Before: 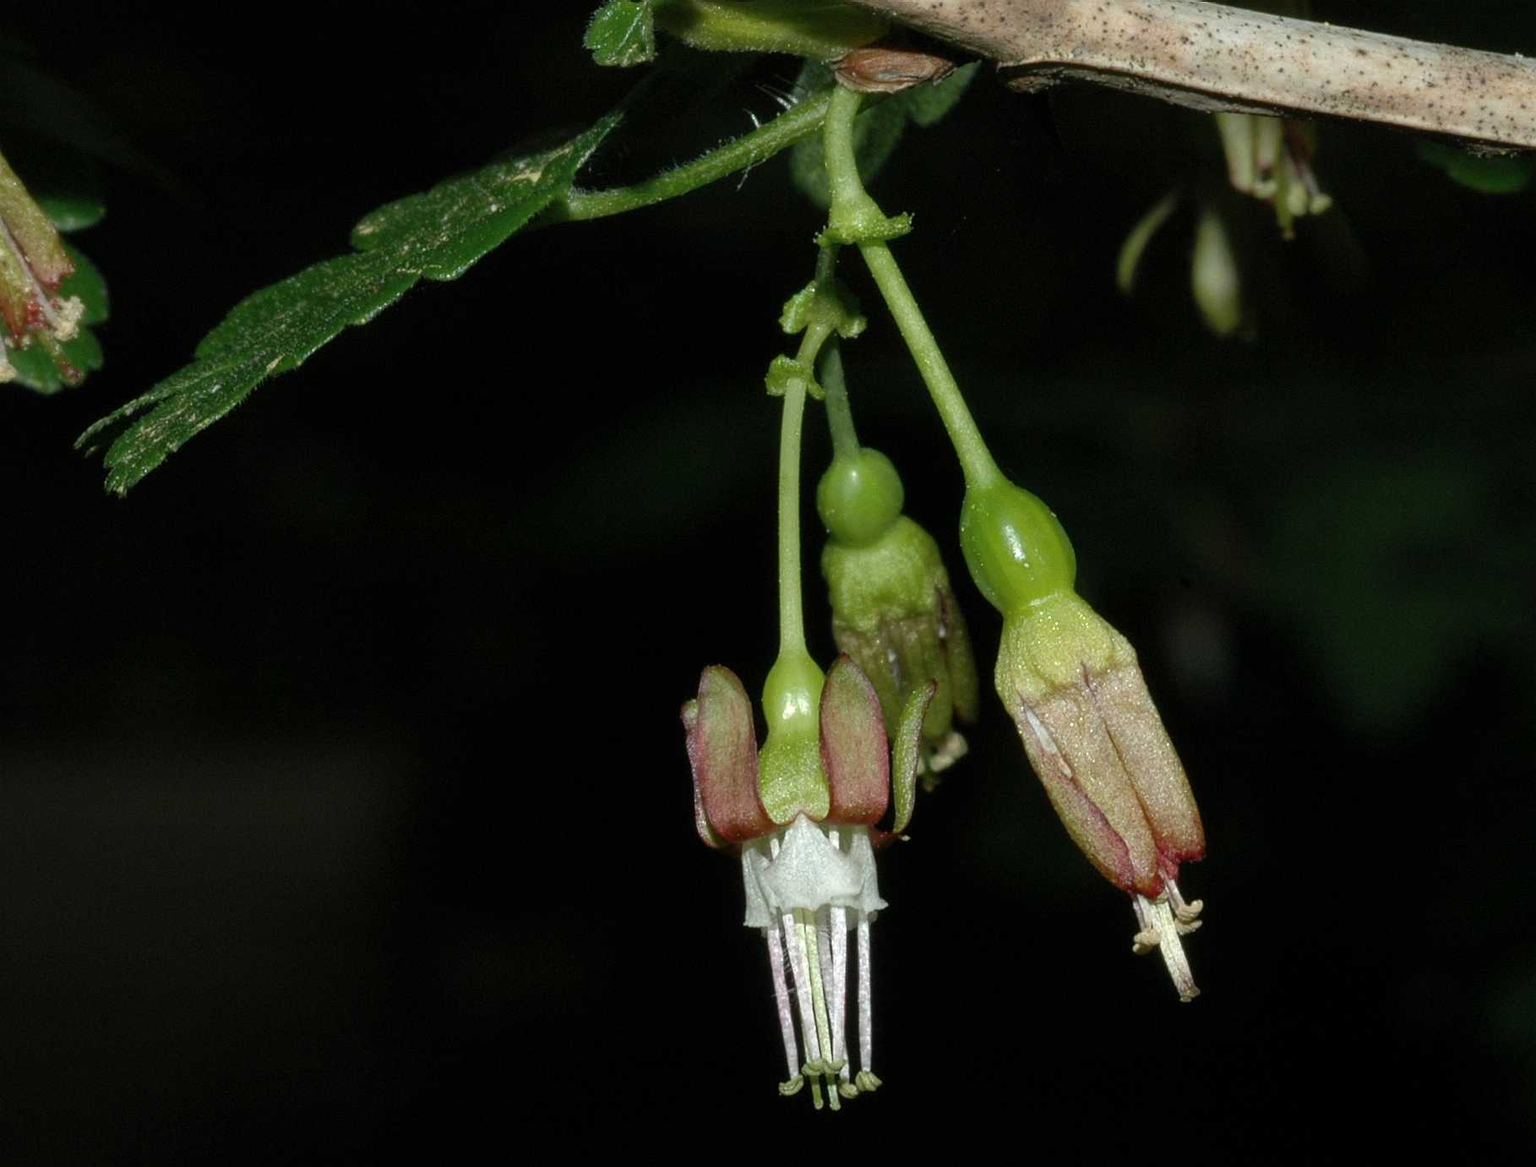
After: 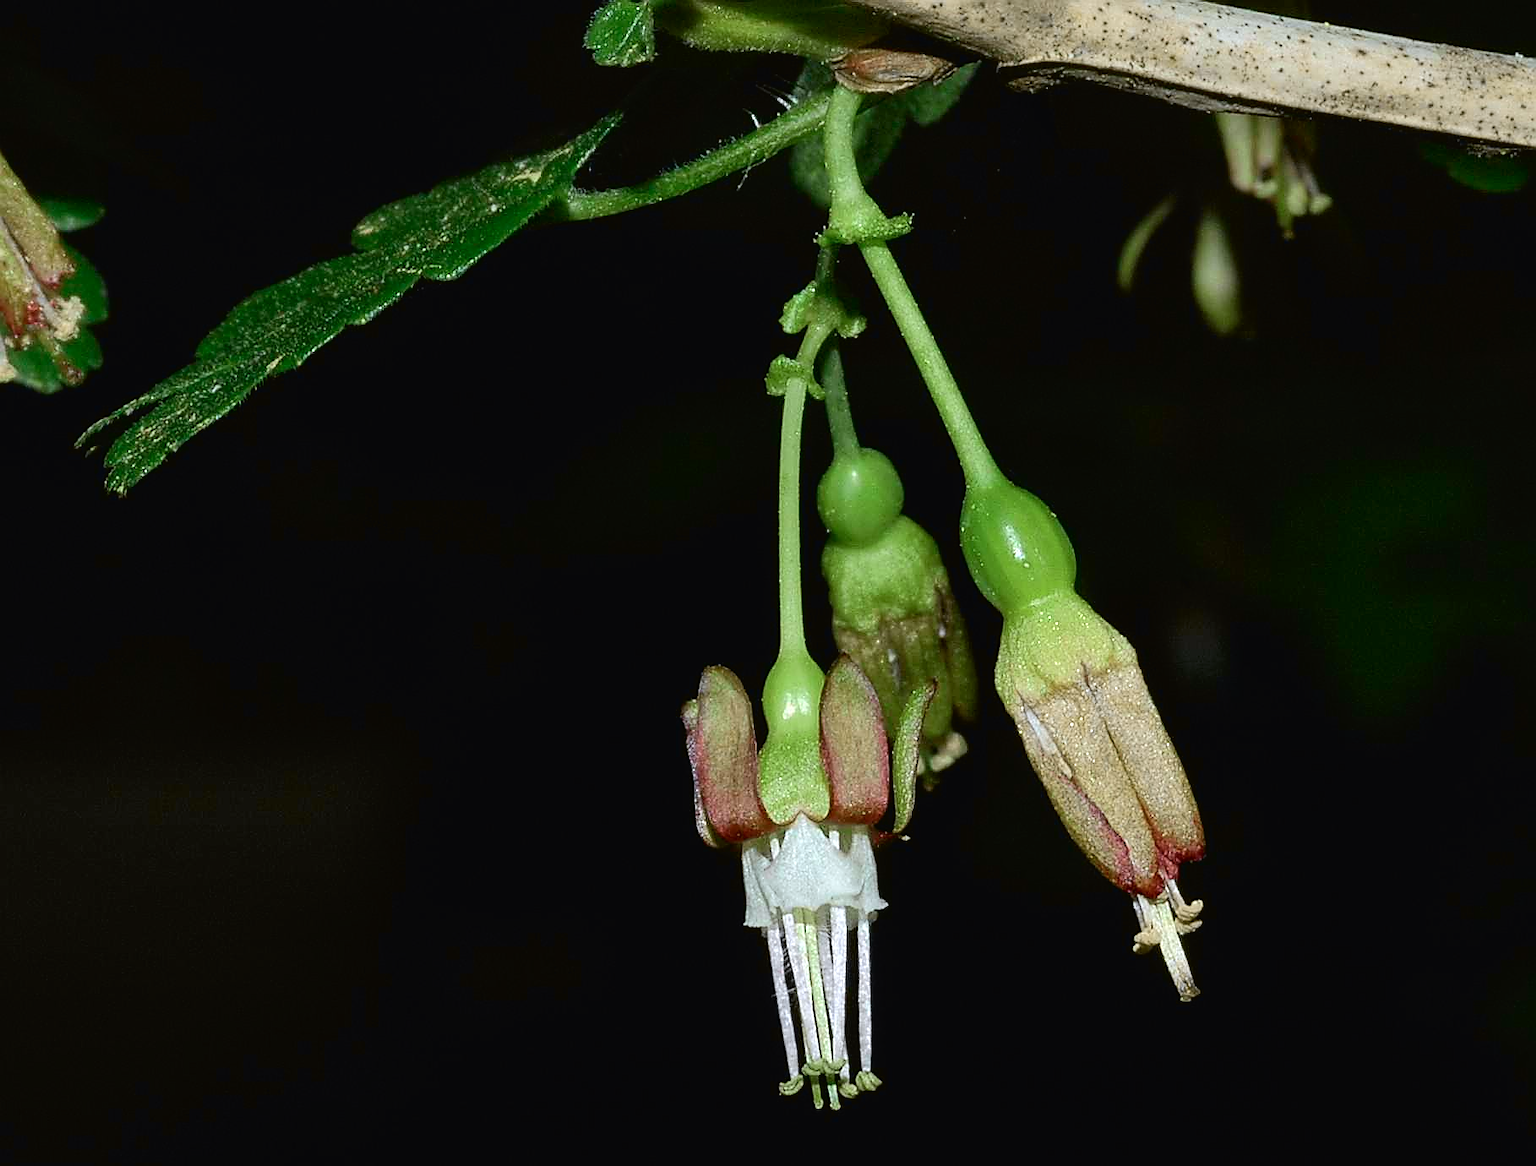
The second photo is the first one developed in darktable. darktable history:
white balance: red 0.967, blue 1.049
tone curve: curves: ch0 [(0, 0.018) (0.061, 0.041) (0.205, 0.191) (0.289, 0.292) (0.39, 0.424) (0.493, 0.551) (0.666, 0.743) (0.795, 0.841) (1, 0.998)]; ch1 [(0, 0) (0.385, 0.343) (0.439, 0.415) (0.494, 0.498) (0.501, 0.501) (0.51, 0.496) (0.548, 0.554) (0.586, 0.61) (0.684, 0.658) (0.783, 0.804) (1, 1)]; ch2 [(0, 0) (0.304, 0.31) (0.403, 0.399) (0.441, 0.428) (0.47, 0.469) (0.498, 0.496) (0.524, 0.538) (0.566, 0.588) (0.648, 0.665) (0.697, 0.699) (1, 1)], color space Lab, independent channels, preserve colors none
sharpen: radius 1.4, amount 1.25, threshold 0.7
